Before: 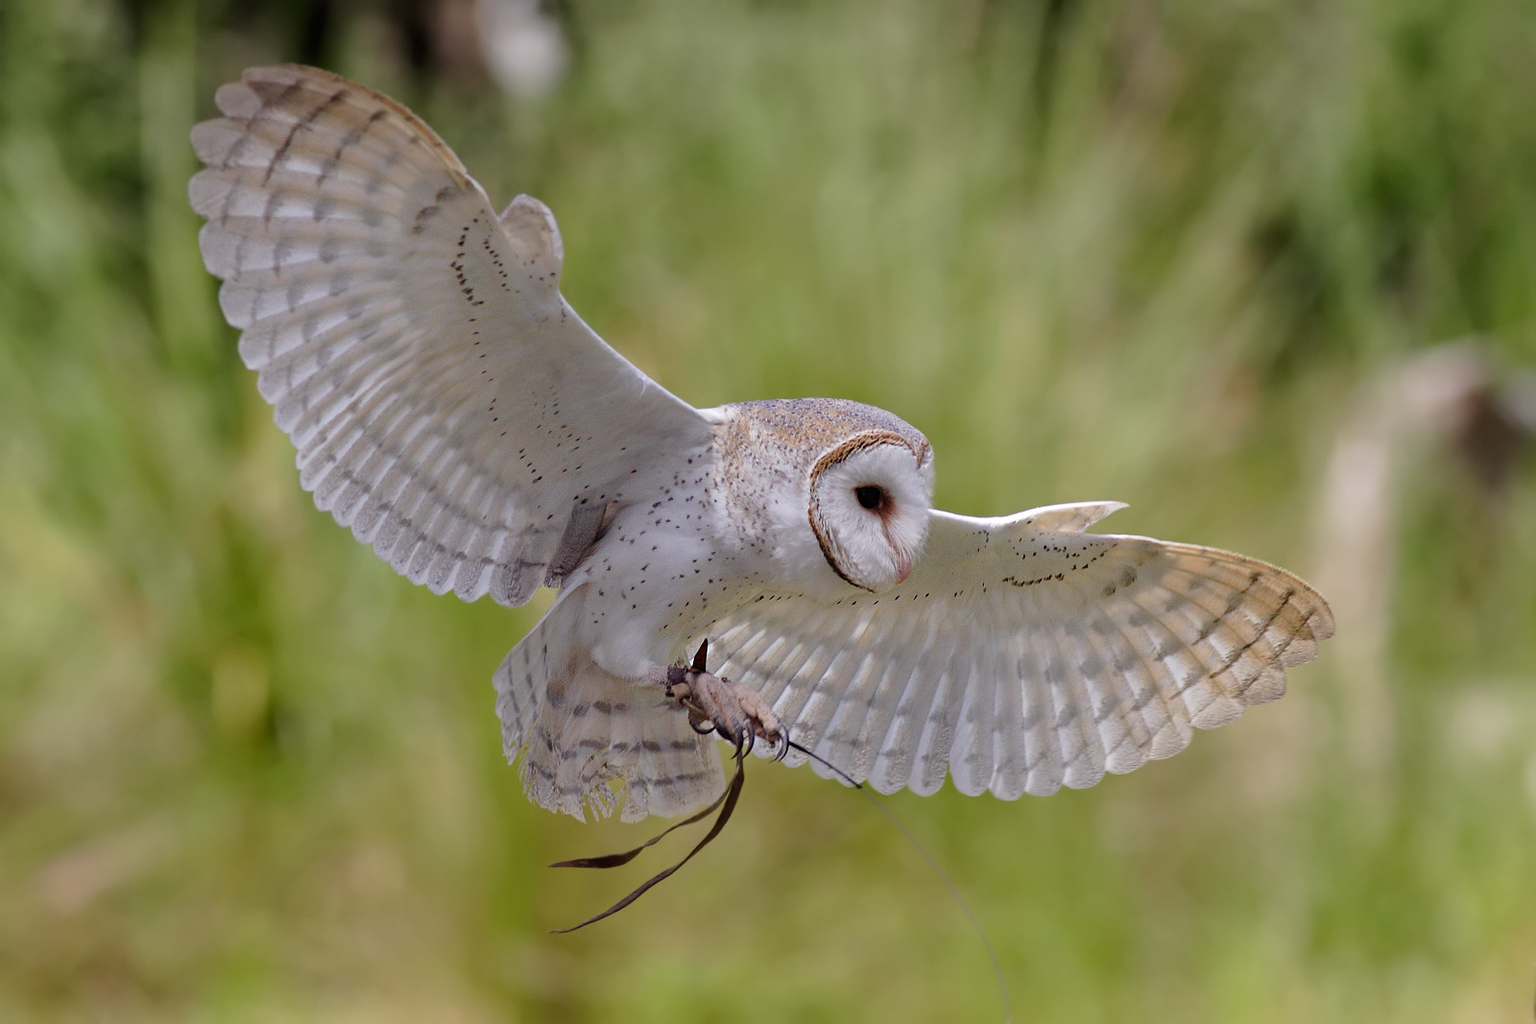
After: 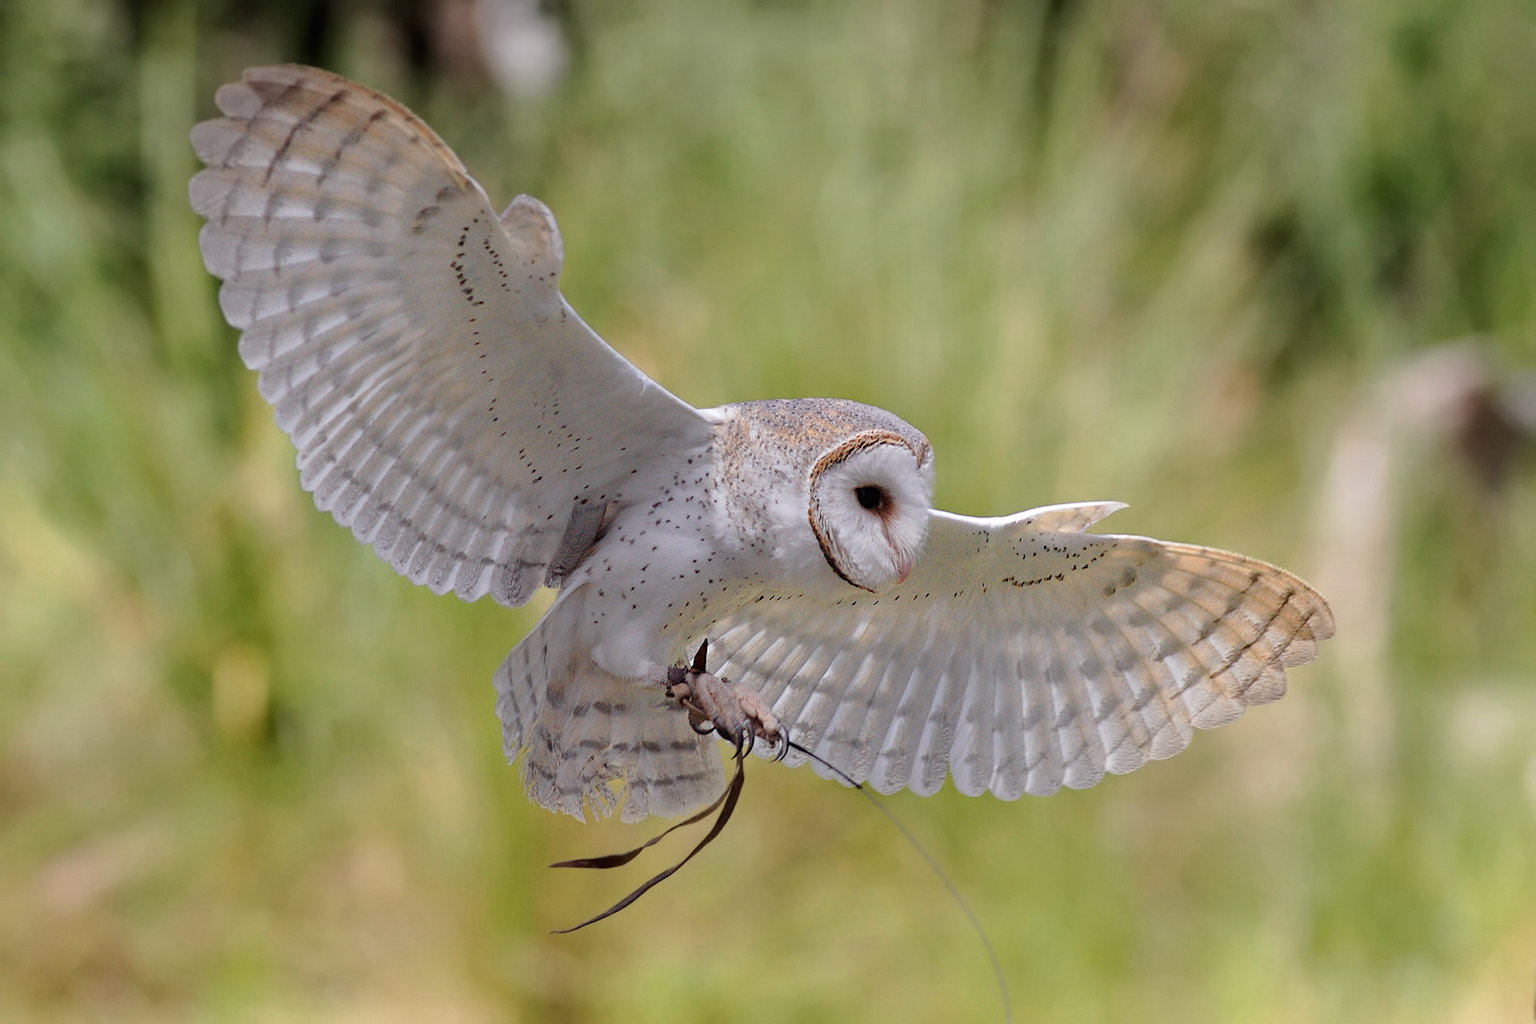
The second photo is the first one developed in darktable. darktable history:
color zones: curves: ch0 [(0.018, 0.548) (0.224, 0.64) (0.425, 0.447) (0.675, 0.575) (0.732, 0.579)]; ch1 [(0.066, 0.487) (0.25, 0.5) (0.404, 0.43) (0.75, 0.421) (0.956, 0.421)]; ch2 [(0.044, 0.561) (0.215, 0.465) (0.399, 0.544) (0.465, 0.548) (0.614, 0.447) (0.724, 0.43) (0.882, 0.623) (0.956, 0.632)]
